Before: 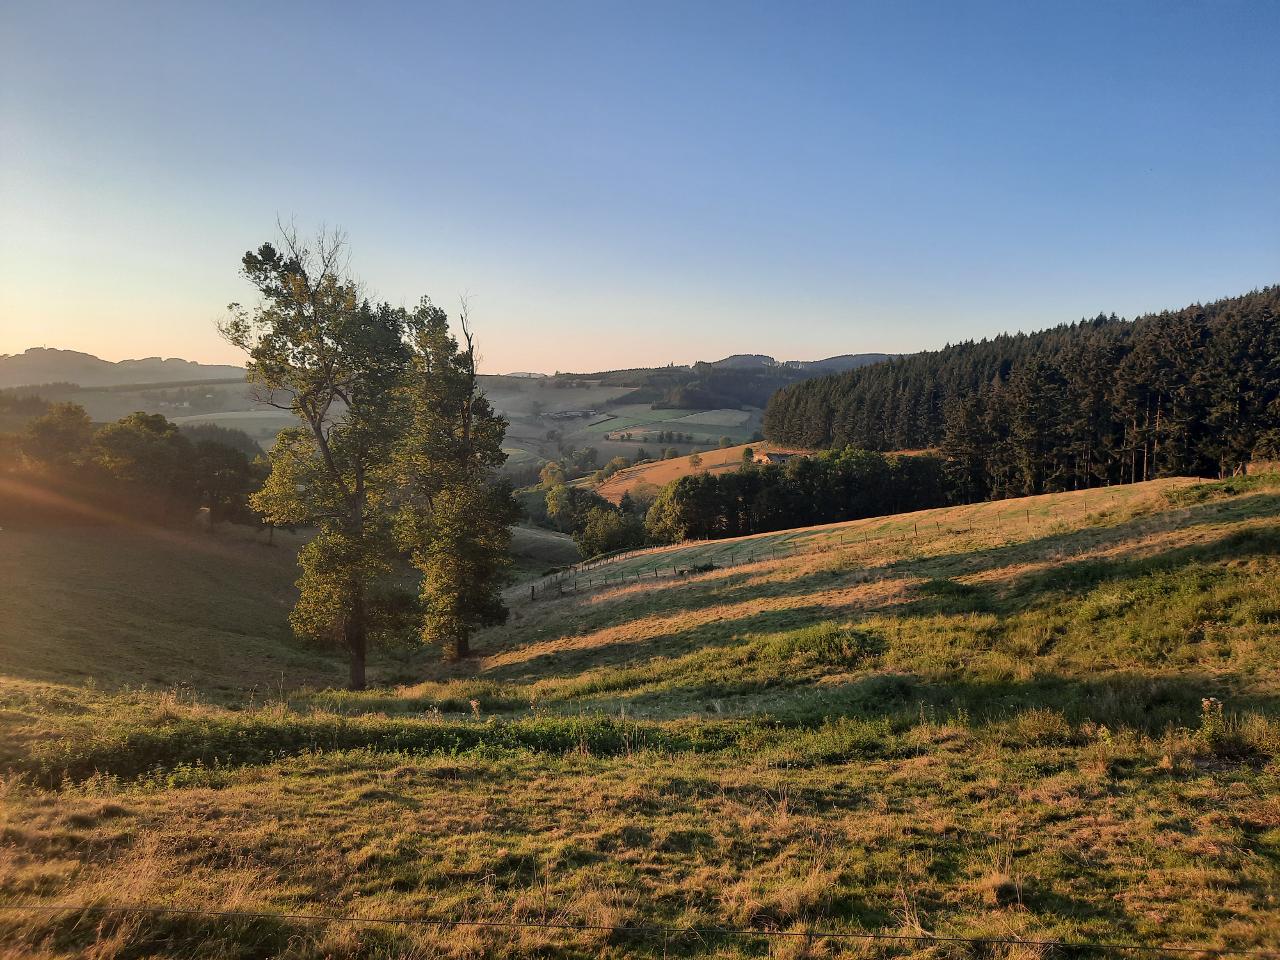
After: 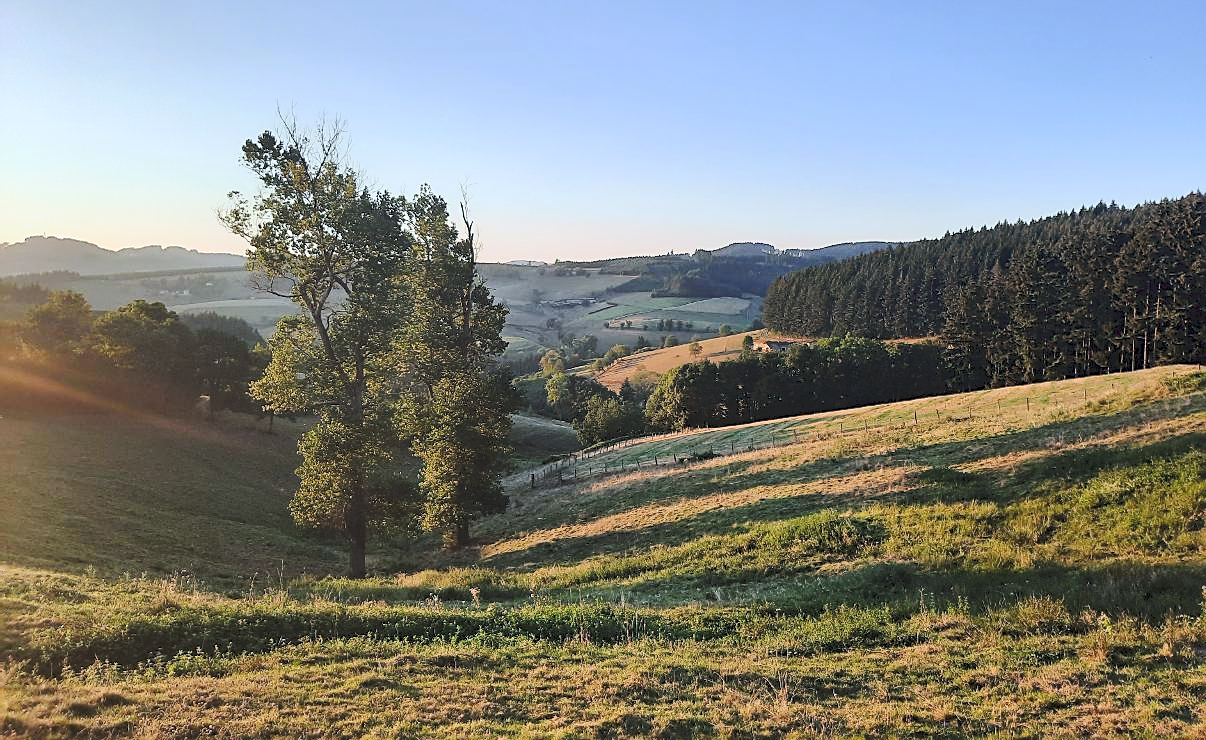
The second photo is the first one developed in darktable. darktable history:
sharpen: on, module defaults
crop and rotate: angle 0.03°, top 11.643%, right 5.651%, bottom 11.189%
base curve: curves: ch0 [(0, 0) (0.666, 0.806) (1, 1)]
tone curve: curves: ch0 [(0, 0) (0.003, 0.1) (0.011, 0.101) (0.025, 0.11) (0.044, 0.126) (0.069, 0.14) (0.1, 0.158) (0.136, 0.18) (0.177, 0.206) (0.224, 0.243) (0.277, 0.293) (0.335, 0.36) (0.399, 0.446) (0.468, 0.537) (0.543, 0.618) (0.623, 0.694) (0.709, 0.763) (0.801, 0.836) (0.898, 0.908) (1, 1)], preserve colors none
white balance: red 0.924, blue 1.095
